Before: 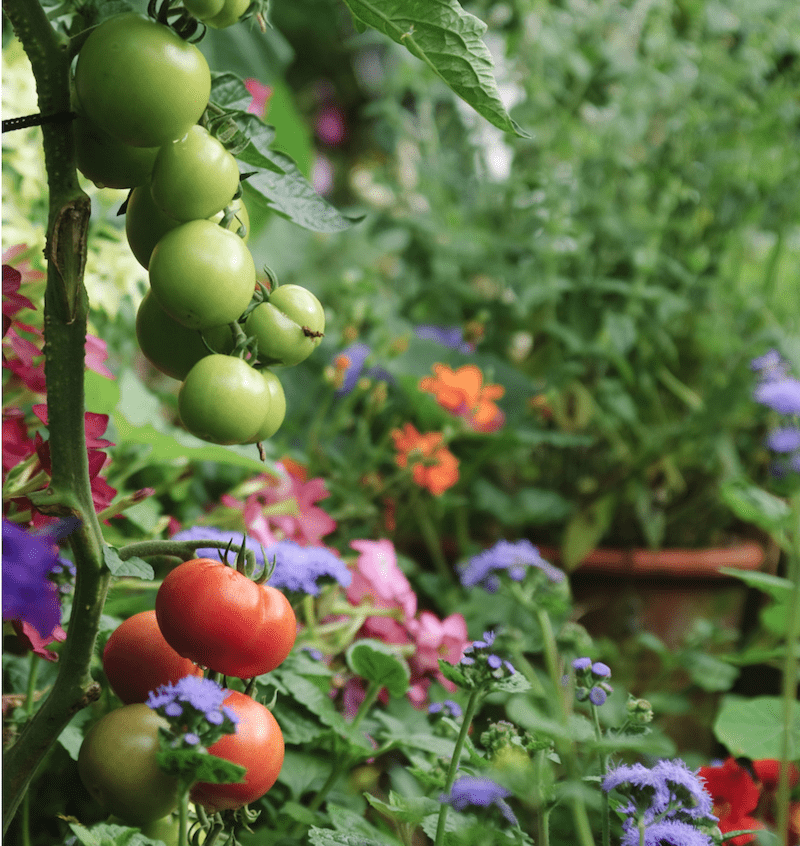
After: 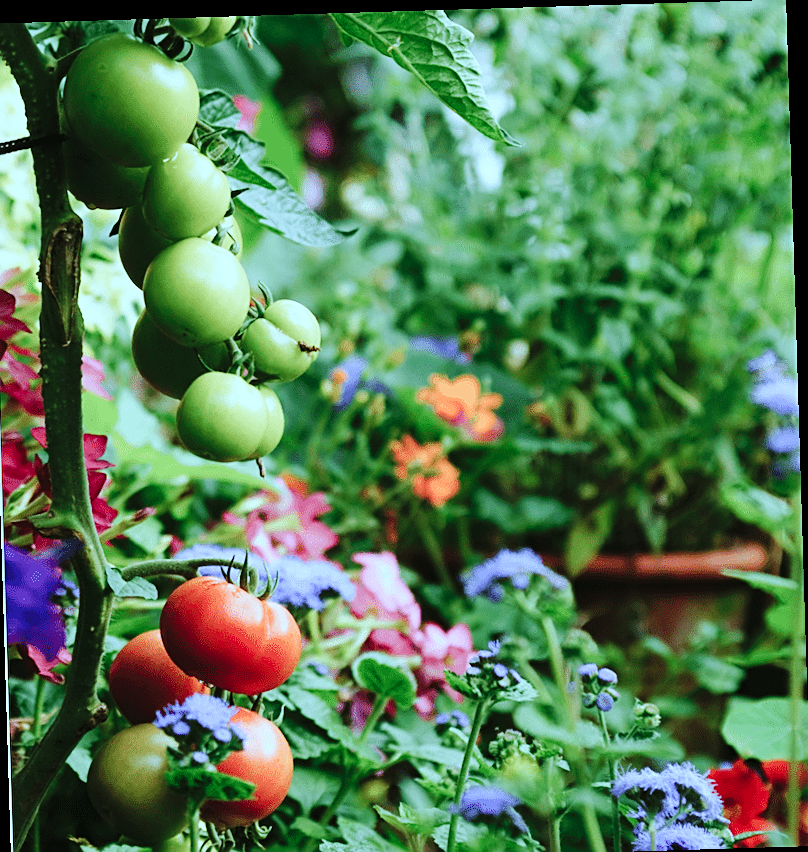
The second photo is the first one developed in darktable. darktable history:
sharpen: on, module defaults
rotate and perspective: rotation -1.75°, automatic cropping off
color correction: highlights a* -10.69, highlights b* -19.19
crop: left 1.743%, right 0.268%, bottom 2.011%
contrast brightness saturation: contrast 0.07
base curve: curves: ch0 [(0, 0) (0.036, 0.025) (0.121, 0.166) (0.206, 0.329) (0.605, 0.79) (1, 1)], preserve colors none
